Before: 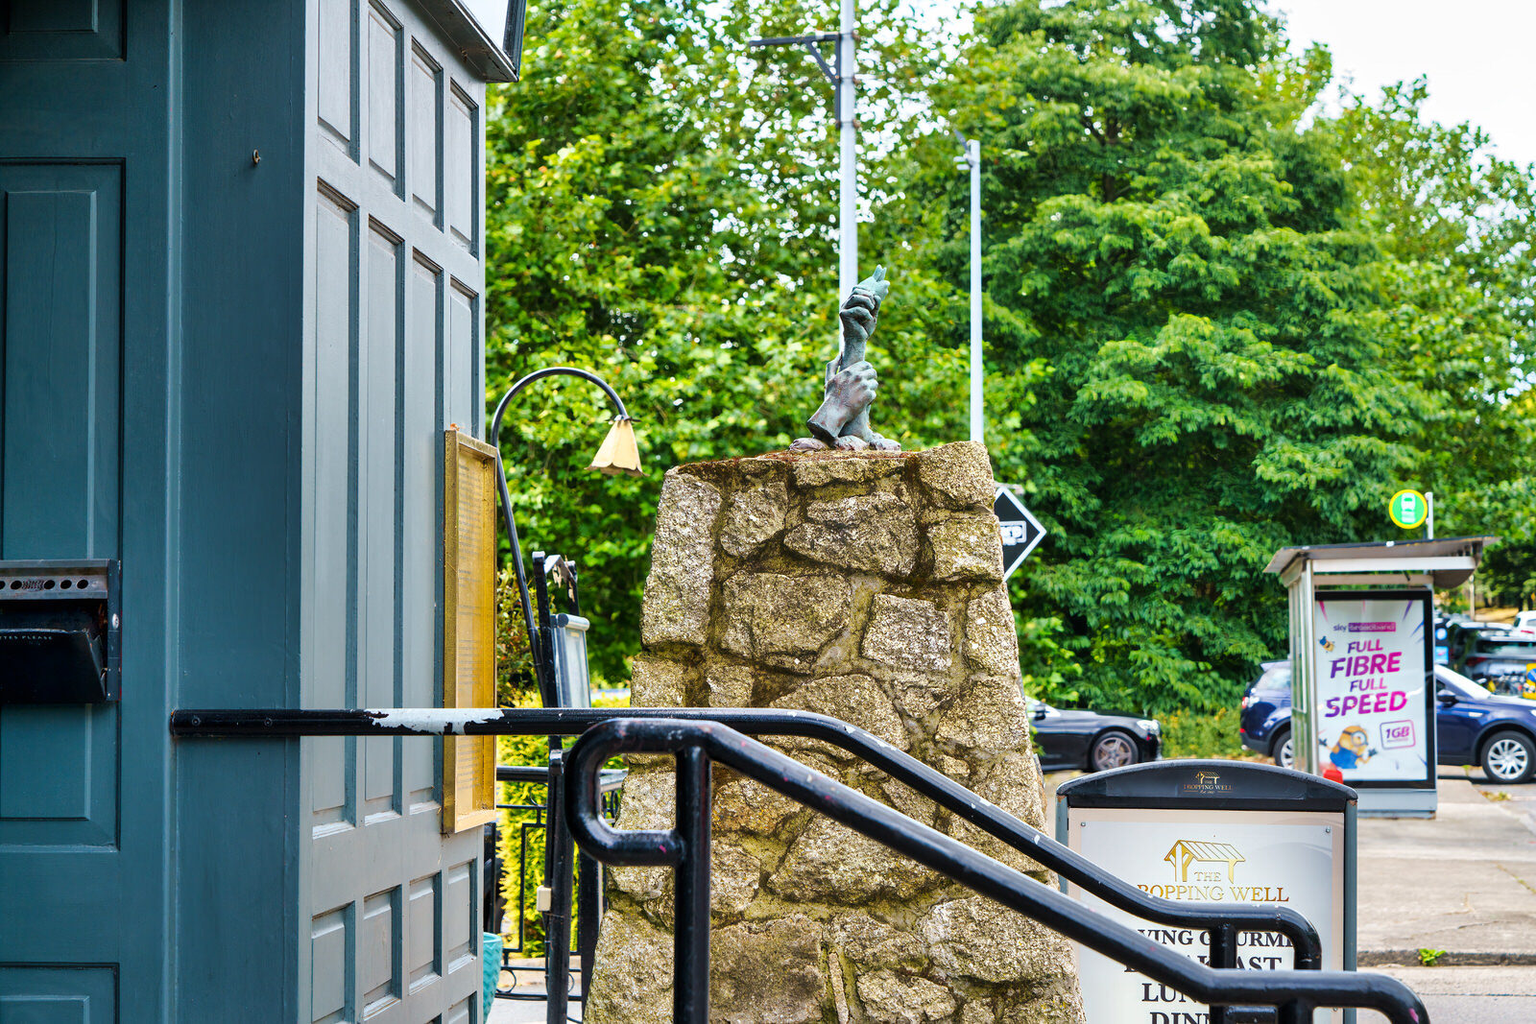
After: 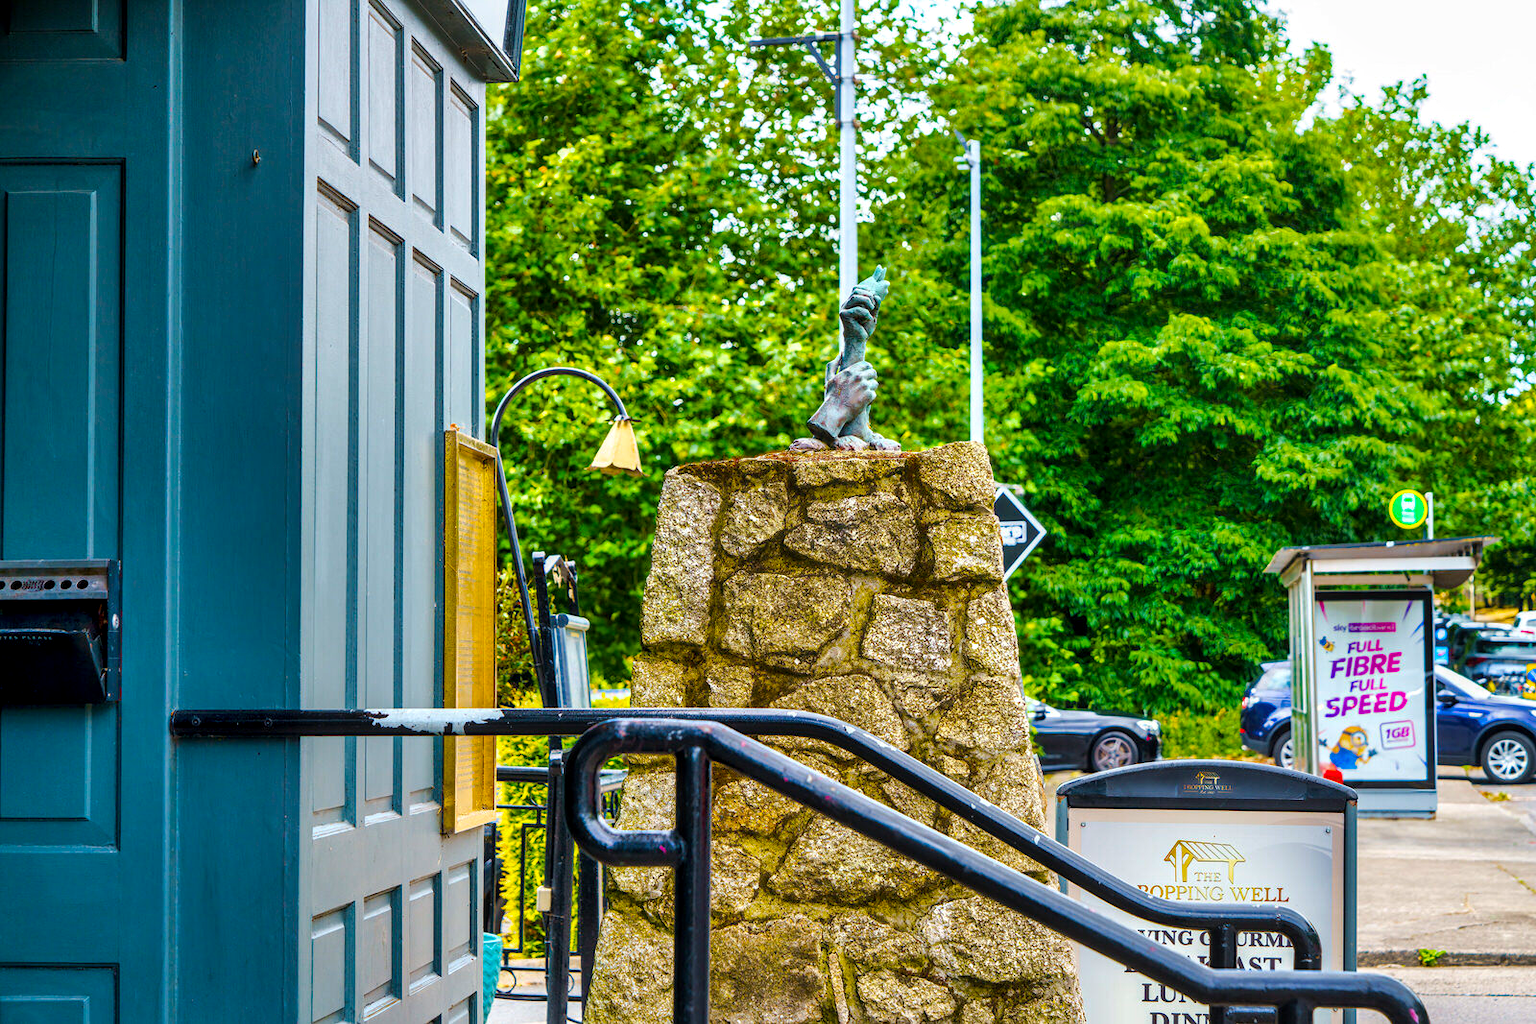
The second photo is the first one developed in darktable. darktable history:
local contrast: on, module defaults
color balance rgb: linear chroma grading › global chroma 15%, perceptual saturation grading › global saturation 30%
